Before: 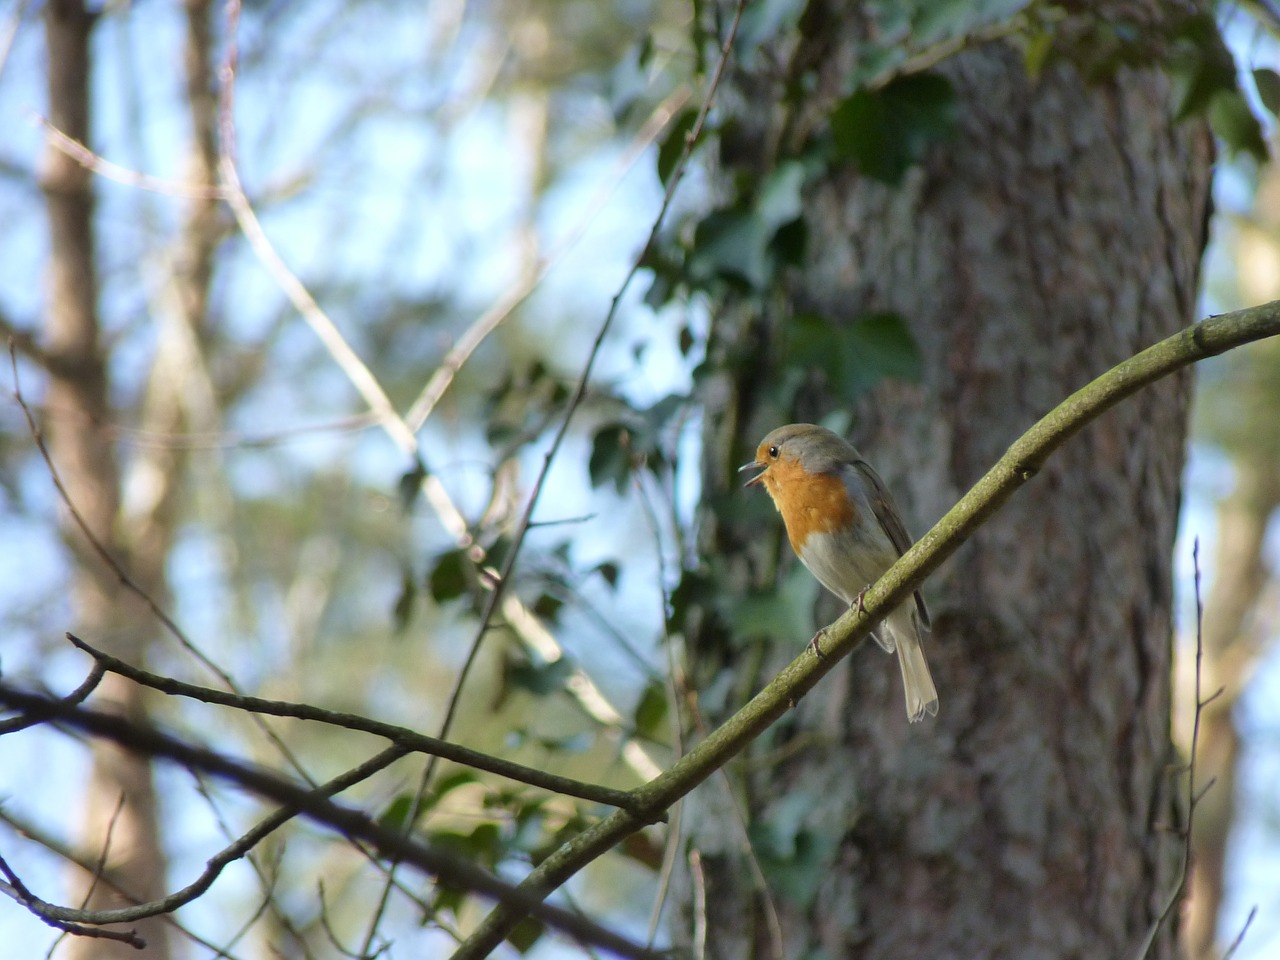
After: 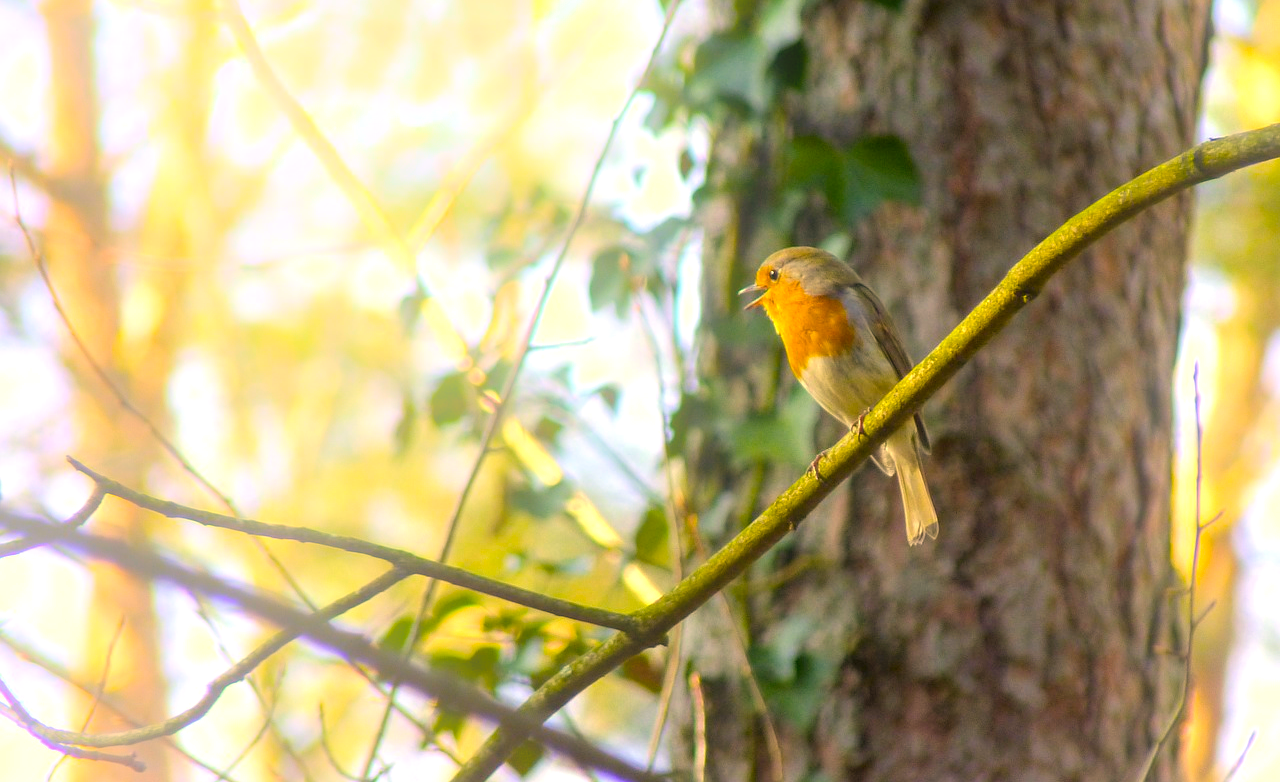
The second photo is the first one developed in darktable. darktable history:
local contrast: highlights 100%, shadows 100%, detail 120%, midtone range 0.2
color balance rgb: linear chroma grading › global chroma 20%, perceptual saturation grading › global saturation 25%, perceptual brilliance grading › global brilliance 20%, global vibrance 20%
crop and rotate: top 18.507%
bloom: on, module defaults
color correction: highlights a* 15, highlights b* 31.55
